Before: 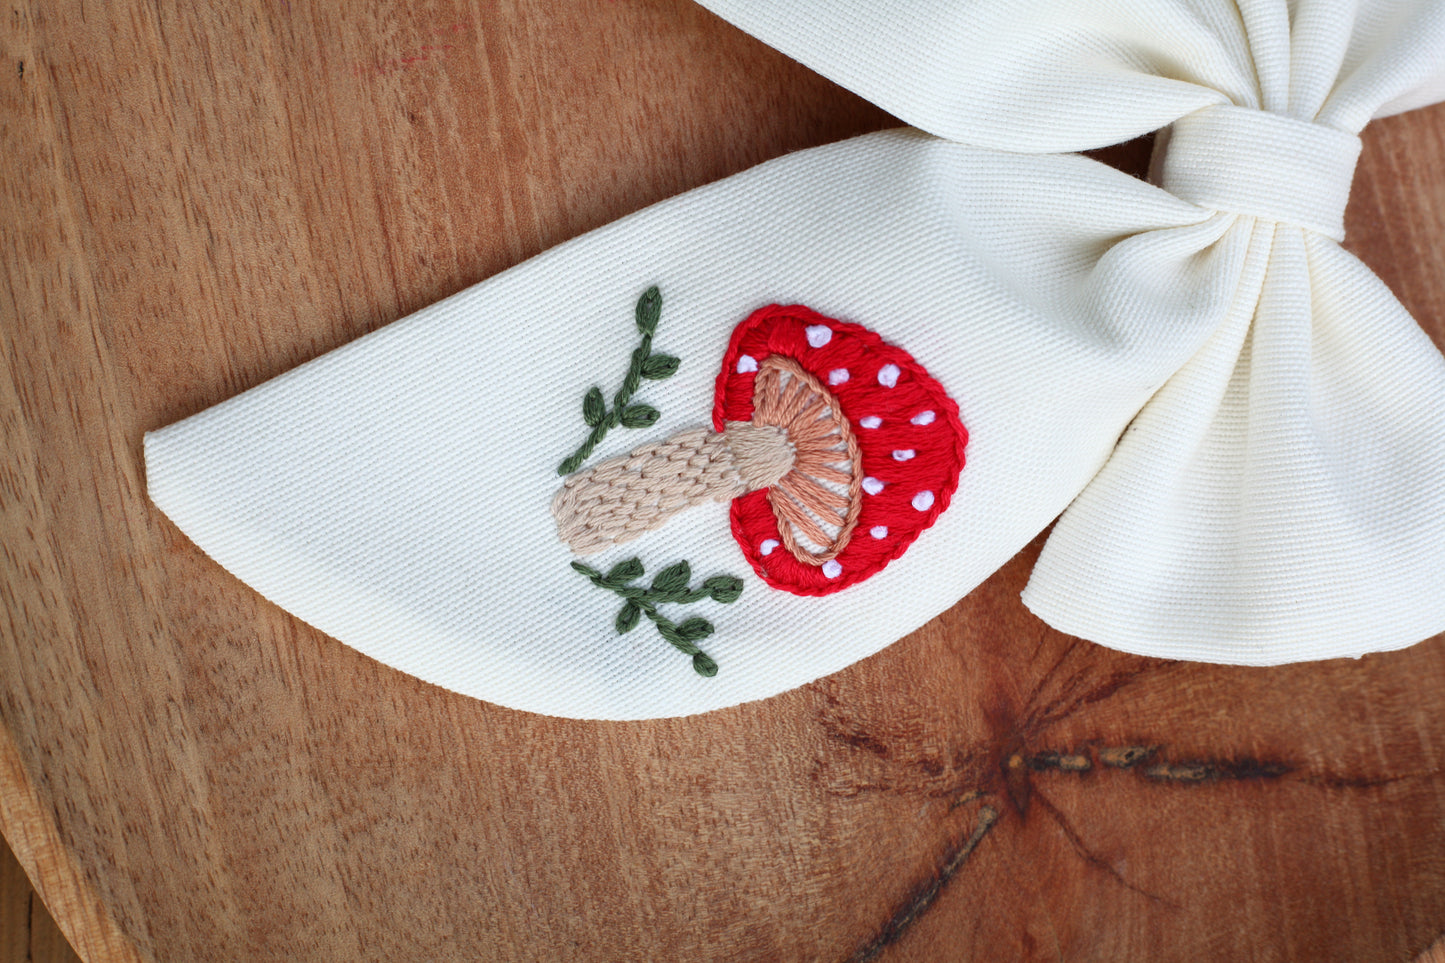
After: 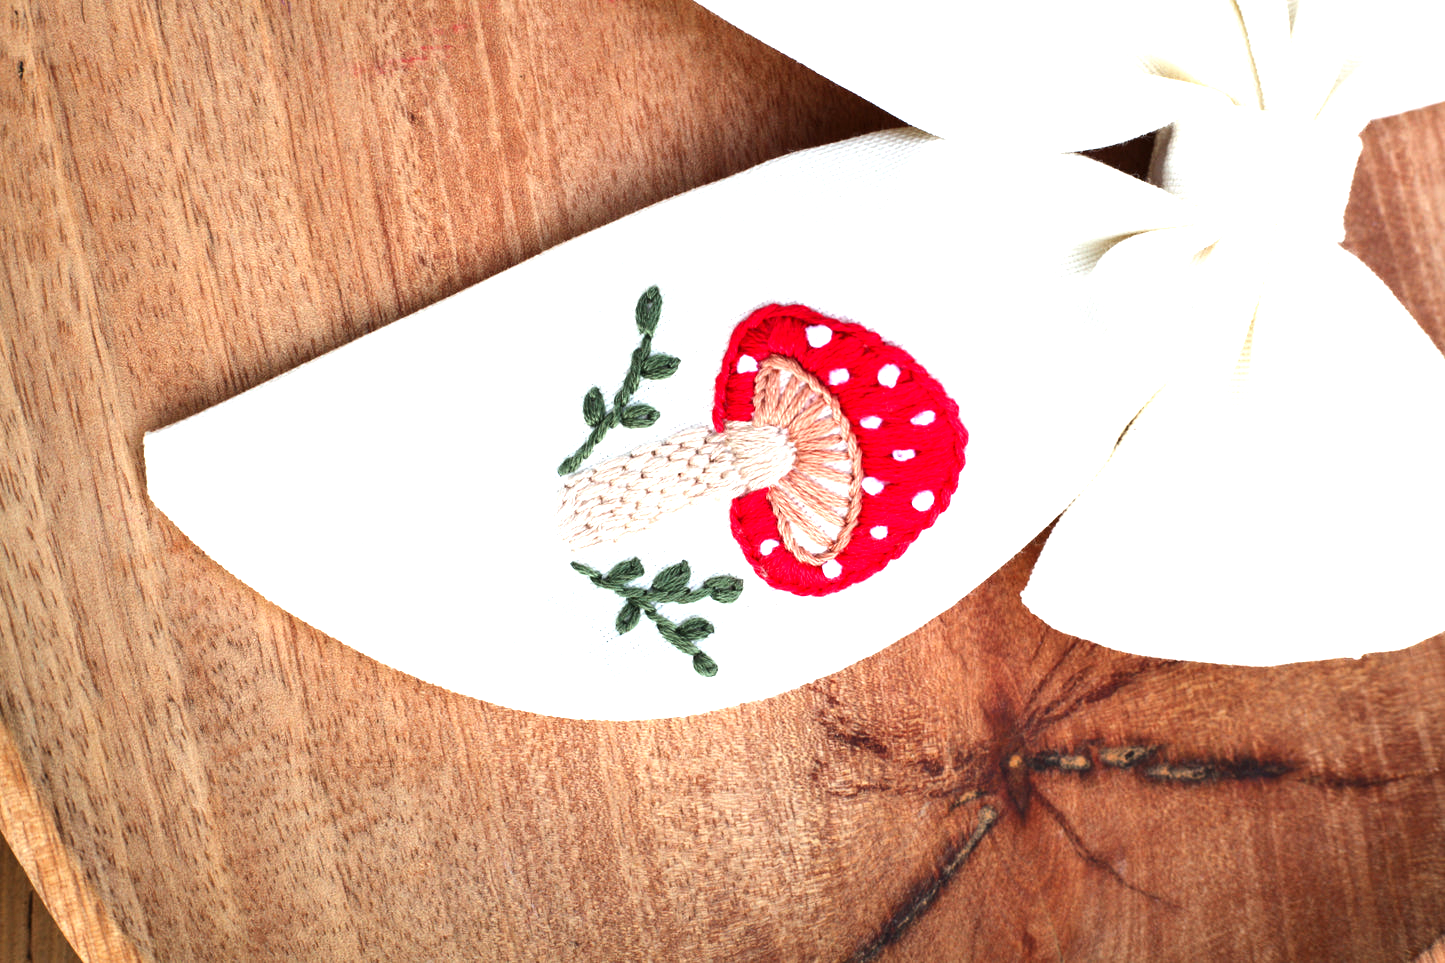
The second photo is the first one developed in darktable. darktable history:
color zones: curves: ch1 [(0, 0.513) (0.143, 0.524) (0.286, 0.511) (0.429, 0.506) (0.571, 0.503) (0.714, 0.503) (0.857, 0.508) (1, 0.513)]
exposure: black level correction 0, exposure 0.7 EV, compensate exposure bias true, compensate highlight preservation false
tone equalizer: -8 EV -0.75 EV, -7 EV -0.7 EV, -6 EV -0.6 EV, -5 EV -0.4 EV, -3 EV 0.4 EV, -2 EV 0.6 EV, -1 EV 0.7 EV, +0 EV 0.75 EV, edges refinement/feathering 500, mask exposure compensation -1.57 EV, preserve details no
